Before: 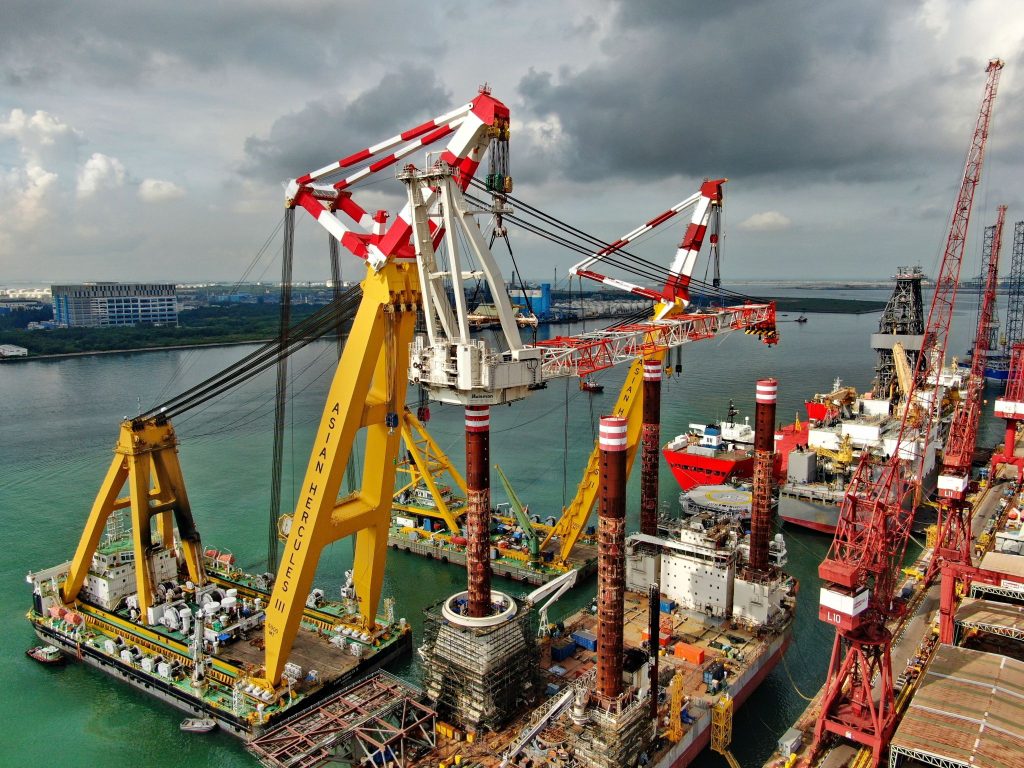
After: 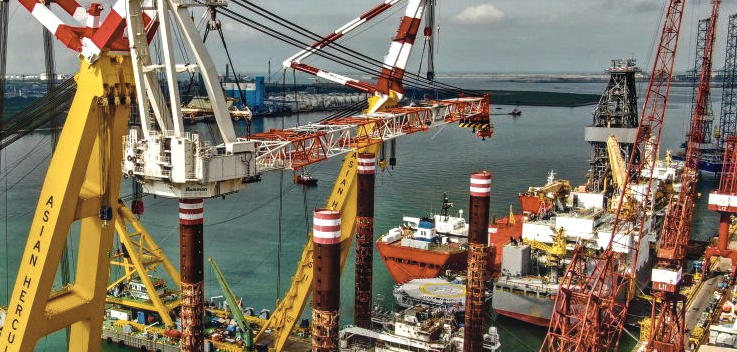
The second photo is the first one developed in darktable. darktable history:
contrast brightness saturation: contrast -0.26, saturation -0.43
color balance rgb: linear chroma grading › global chroma 9%, perceptual saturation grading › global saturation 36%, perceptual saturation grading › shadows 35%, perceptual brilliance grading › global brilliance 15%, perceptual brilliance grading › shadows -35%, global vibrance 15%
crop and rotate: left 27.938%, top 27.046%, bottom 27.046%
local contrast: detail 150%
